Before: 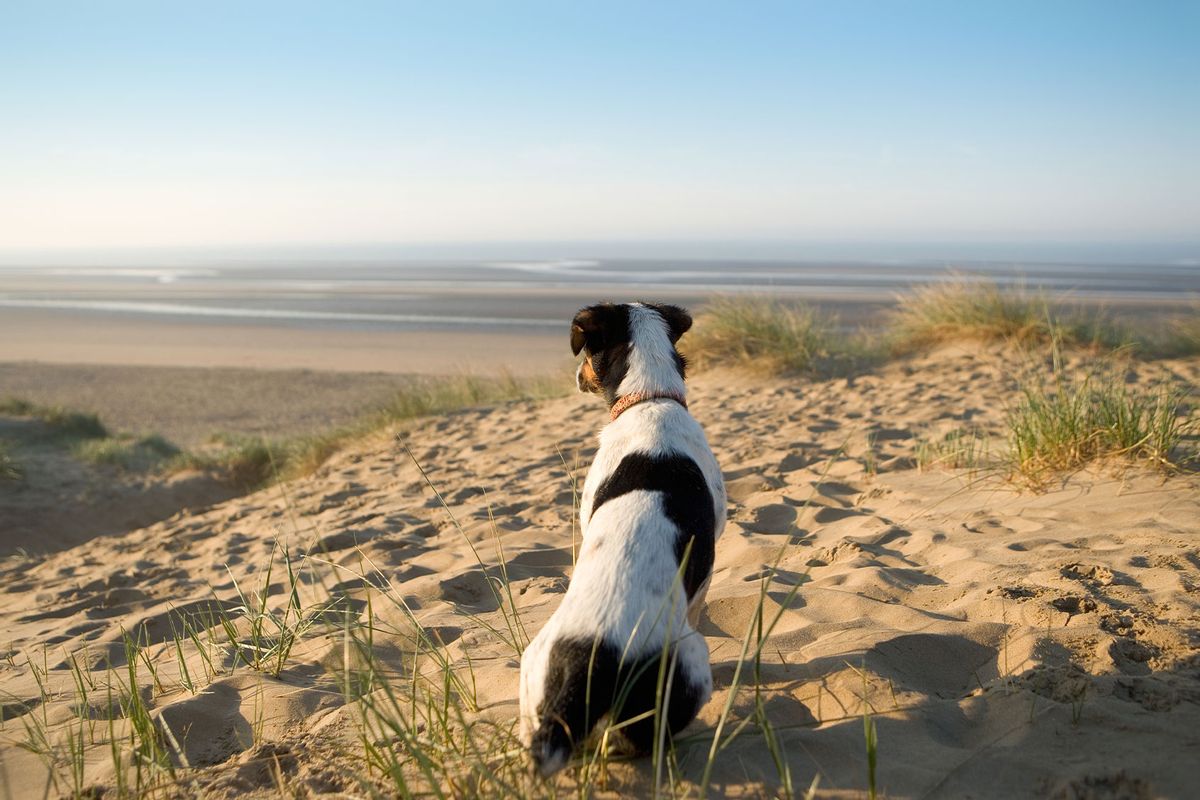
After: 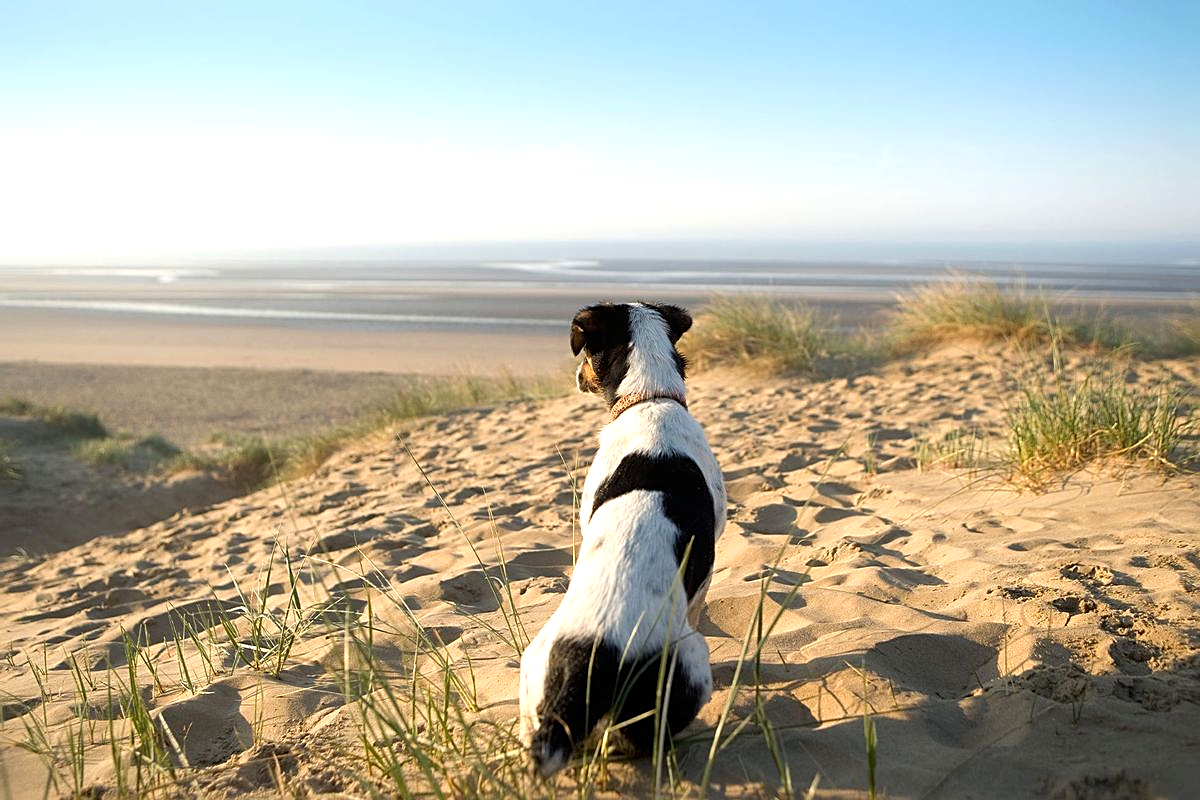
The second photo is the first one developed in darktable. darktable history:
levels: mode automatic
tone equalizer: -8 EV -0.387 EV, -7 EV -0.377 EV, -6 EV -0.341 EV, -5 EV -0.239 EV, -3 EV 0.228 EV, -2 EV 0.356 EV, -1 EV 0.407 EV, +0 EV 0.405 EV
sharpen: on, module defaults
base curve: curves: ch0 [(0, 0) (0.472, 0.455) (1, 1)], preserve colors none
